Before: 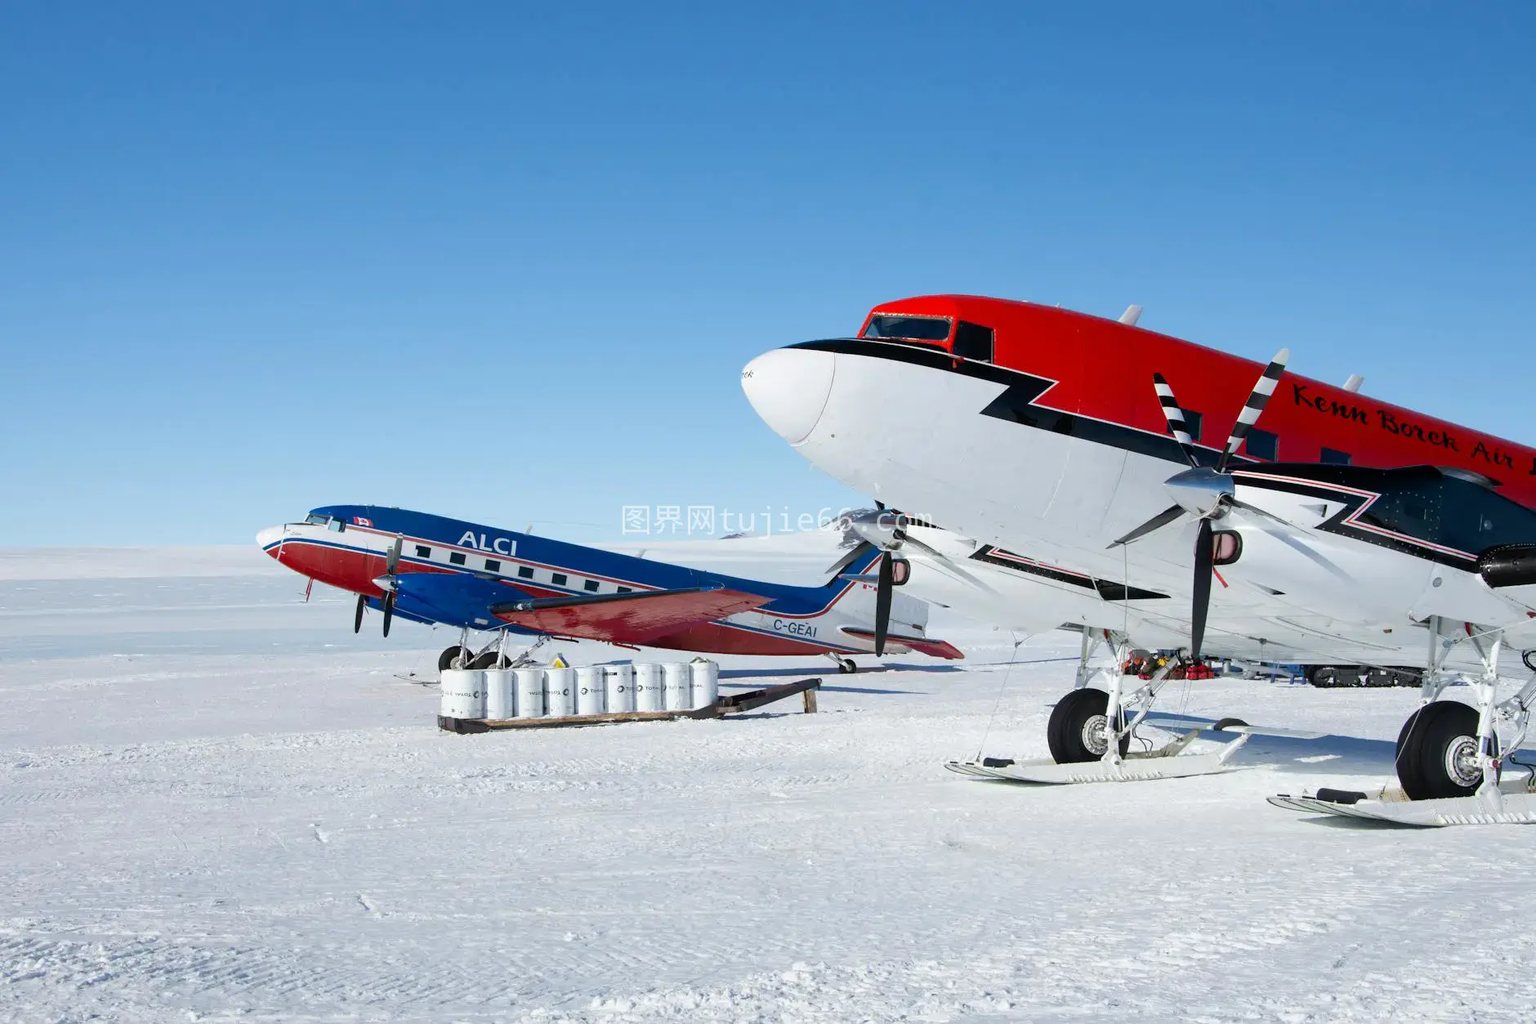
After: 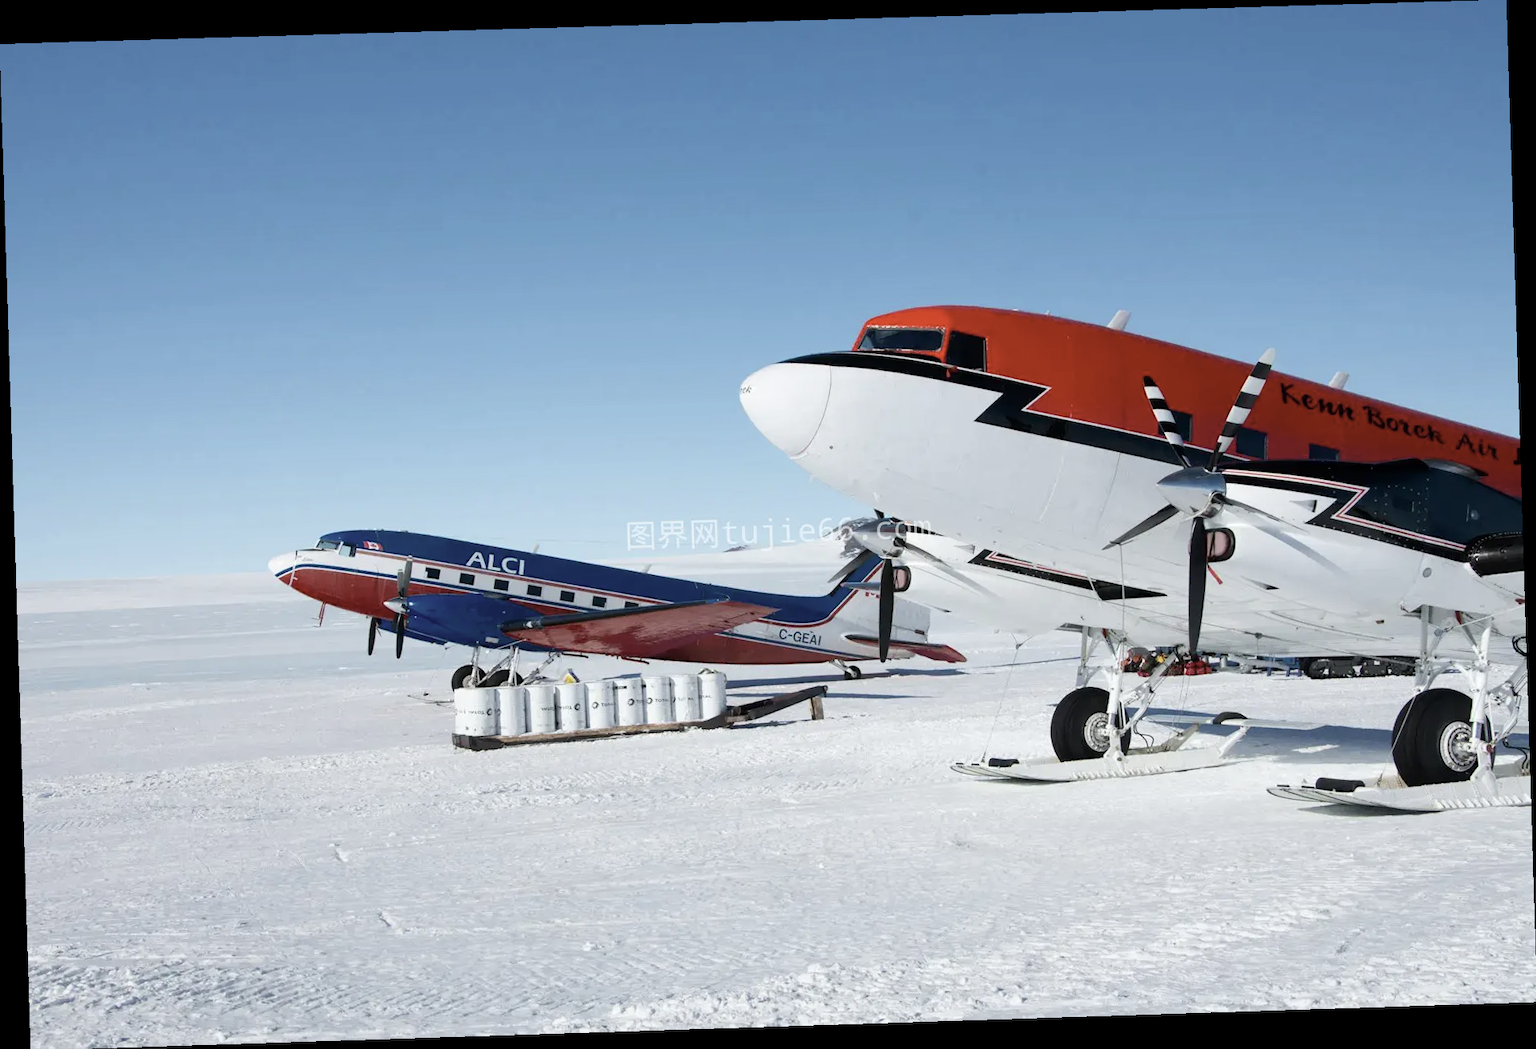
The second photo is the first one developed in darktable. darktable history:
contrast brightness saturation: contrast 0.1, saturation -0.3
rotate and perspective: rotation -1.77°, lens shift (horizontal) 0.004, automatic cropping off
